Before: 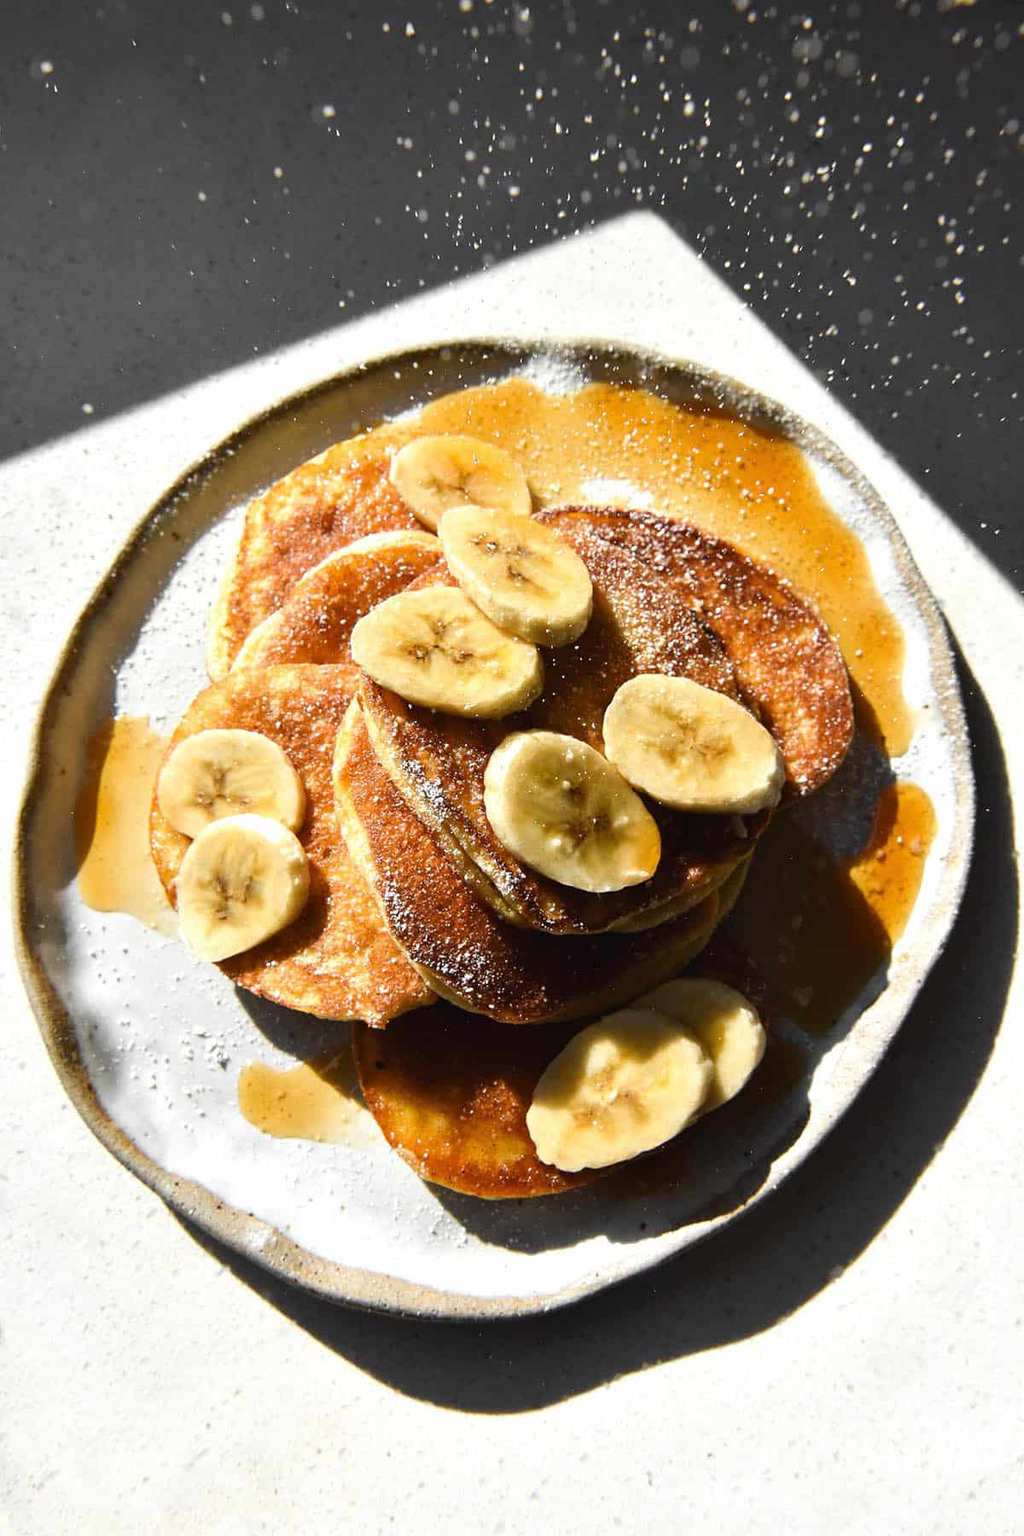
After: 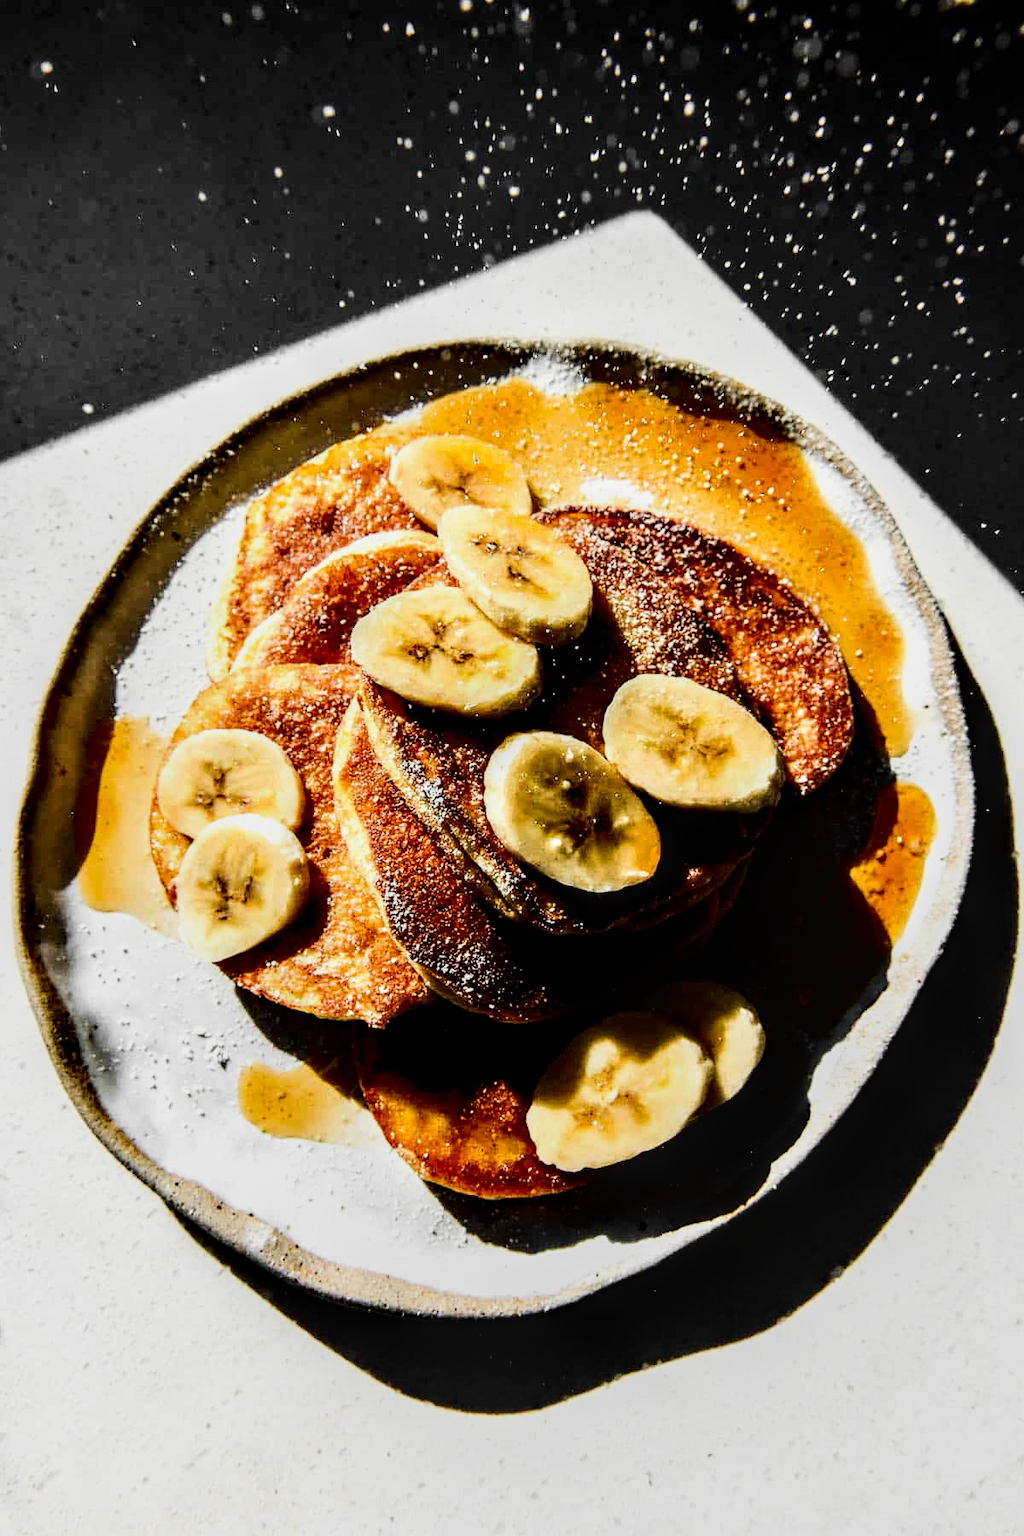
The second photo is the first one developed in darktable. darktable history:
filmic rgb: black relative exposure -5.13 EV, white relative exposure 3.98 EV, hardness 2.89, contrast 1.299, highlights saturation mix -30.14%
local contrast: detail 154%
contrast brightness saturation: contrast 0.218, brightness -0.184, saturation 0.241
